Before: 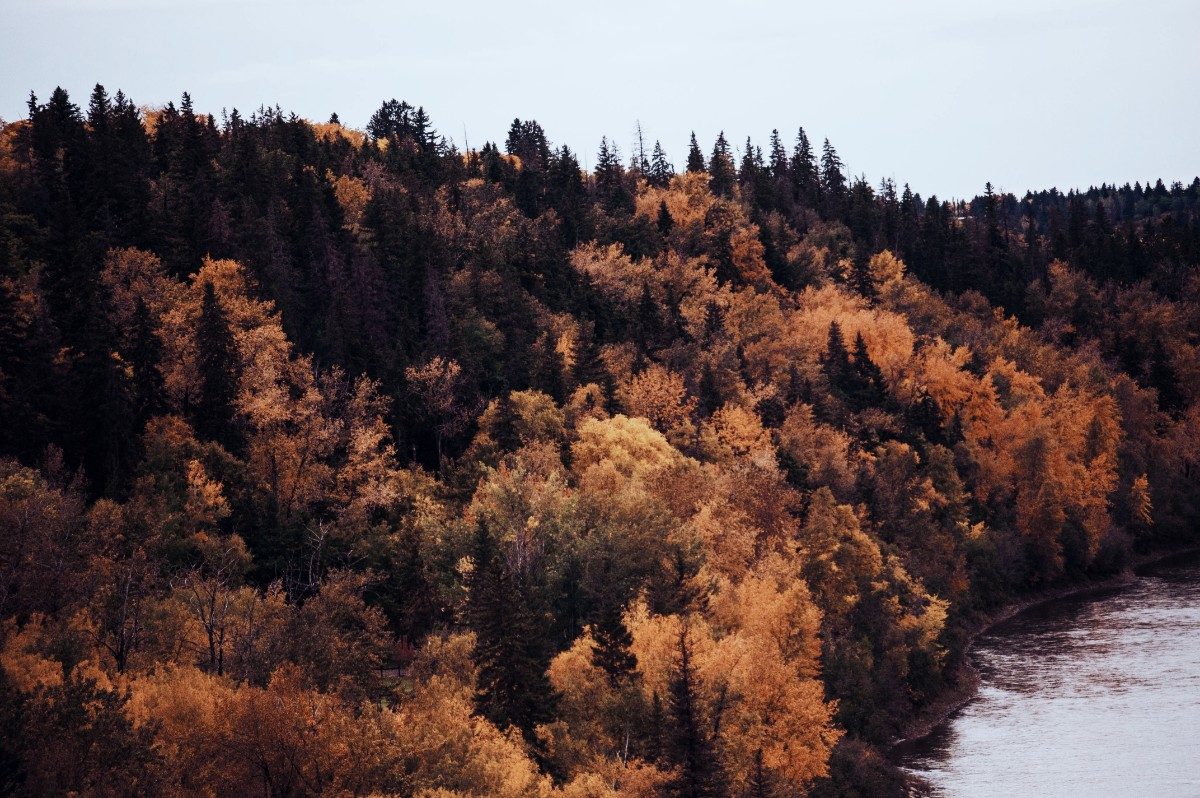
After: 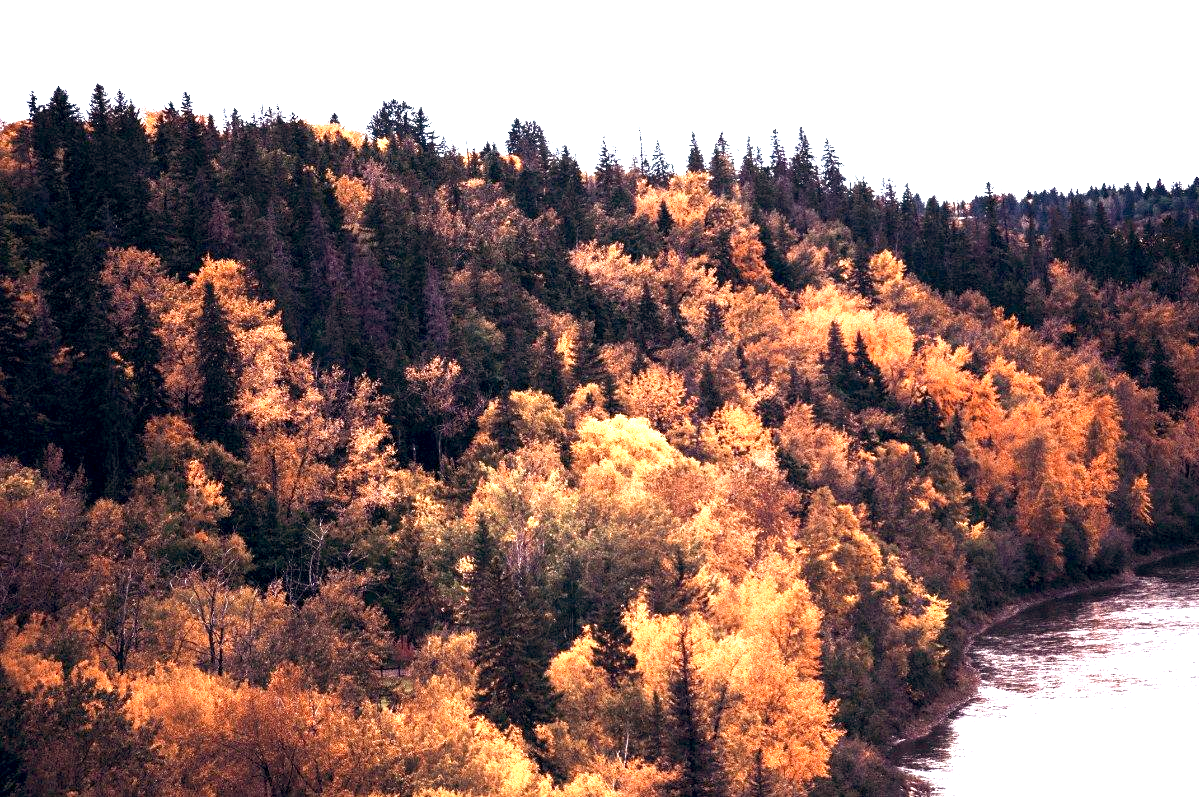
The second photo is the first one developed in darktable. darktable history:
color balance: lift [1, 0.998, 1.001, 1.002], gamma [1, 1.02, 1, 0.98], gain [1, 1.02, 1.003, 0.98]
exposure: black level correction 0.001, exposure 1.84 EV, compensate highlight preservation false
